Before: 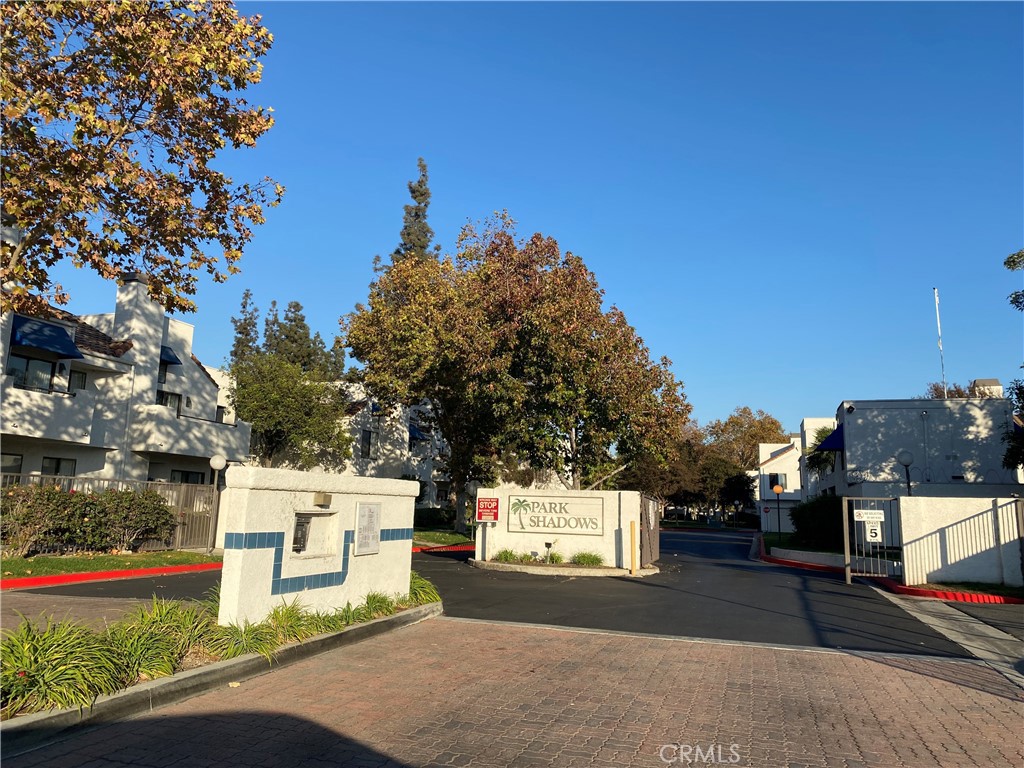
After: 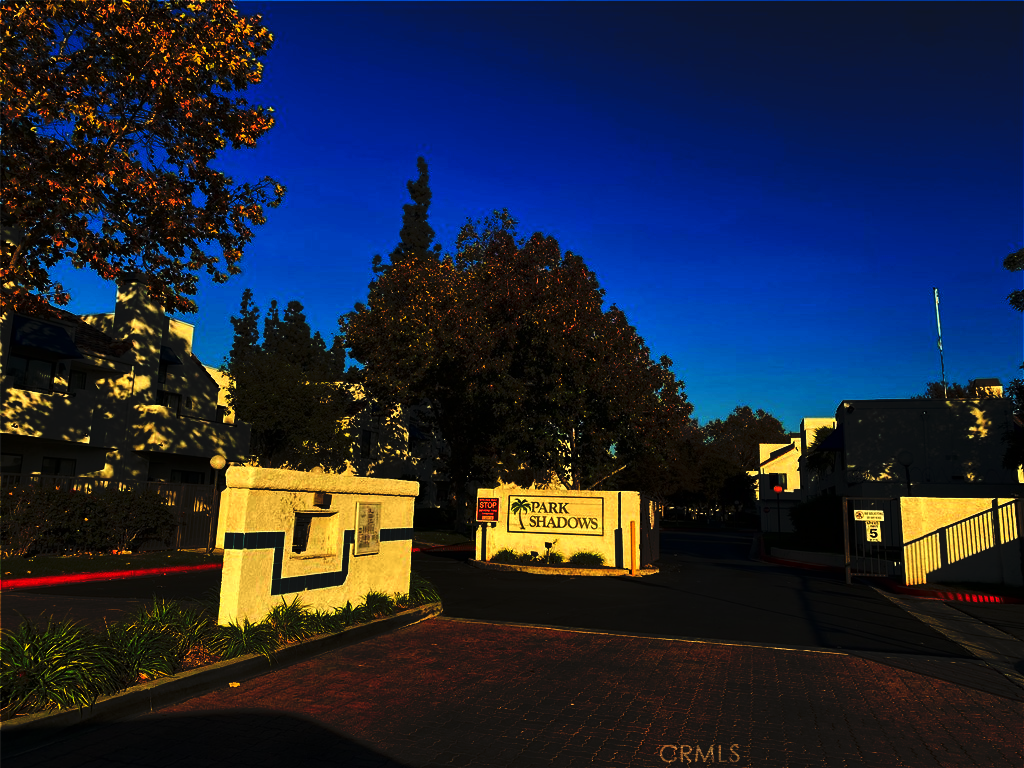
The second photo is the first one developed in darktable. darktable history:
tone curve: curves: ch0 [(0, 0) (0.003, 0.032) (0.53, 0.368) (0.901, 0.866) (1, 1)]
contrast brightness saturation: contrast 0.15, brightness -0.01, saturation 0.1
base curve: curves: ch0 [(0, 0) (0.472, 0.455) (1, 1)]
white balance: red 1.029, blue 0.92
